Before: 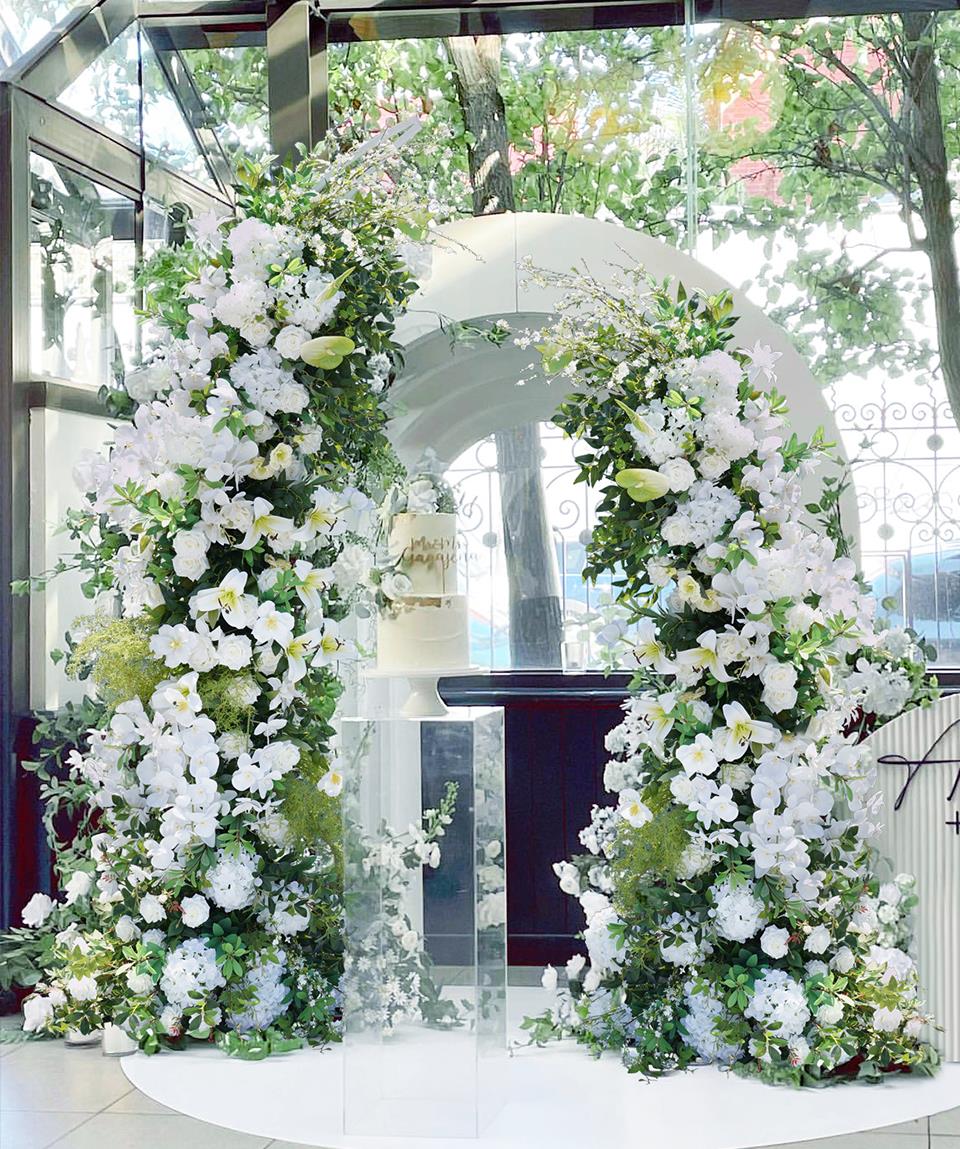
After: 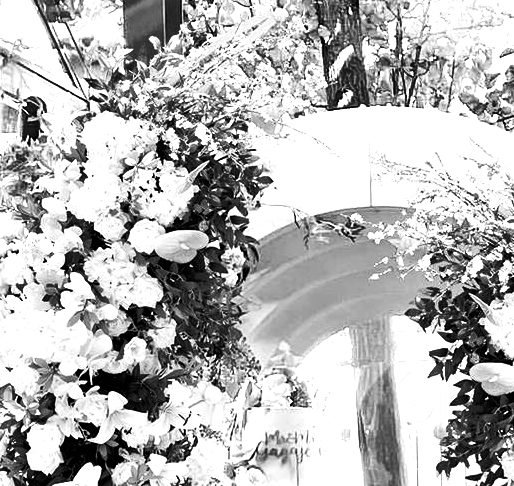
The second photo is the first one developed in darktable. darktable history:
shadows and highlights: shadows 73.72, highlights -60.56, highlights color adjustment 73.37%, soften with gaussian
filmic rgb: black relative exposure -5 EV, white relative exposure 3.5 EV, hardness 3.18, contrast 1.191, highlights saturation mix -49.57%, add noise in highlights 0, preserve chrominance luminance Y, color science v3 (2019), use custom middle-gray values true, contrast in highlights soft
crop: left 15.281%, top 9.267%, right 31.107%, bottom 48.391%
levels: levels [0, 0.394, 0.787]
